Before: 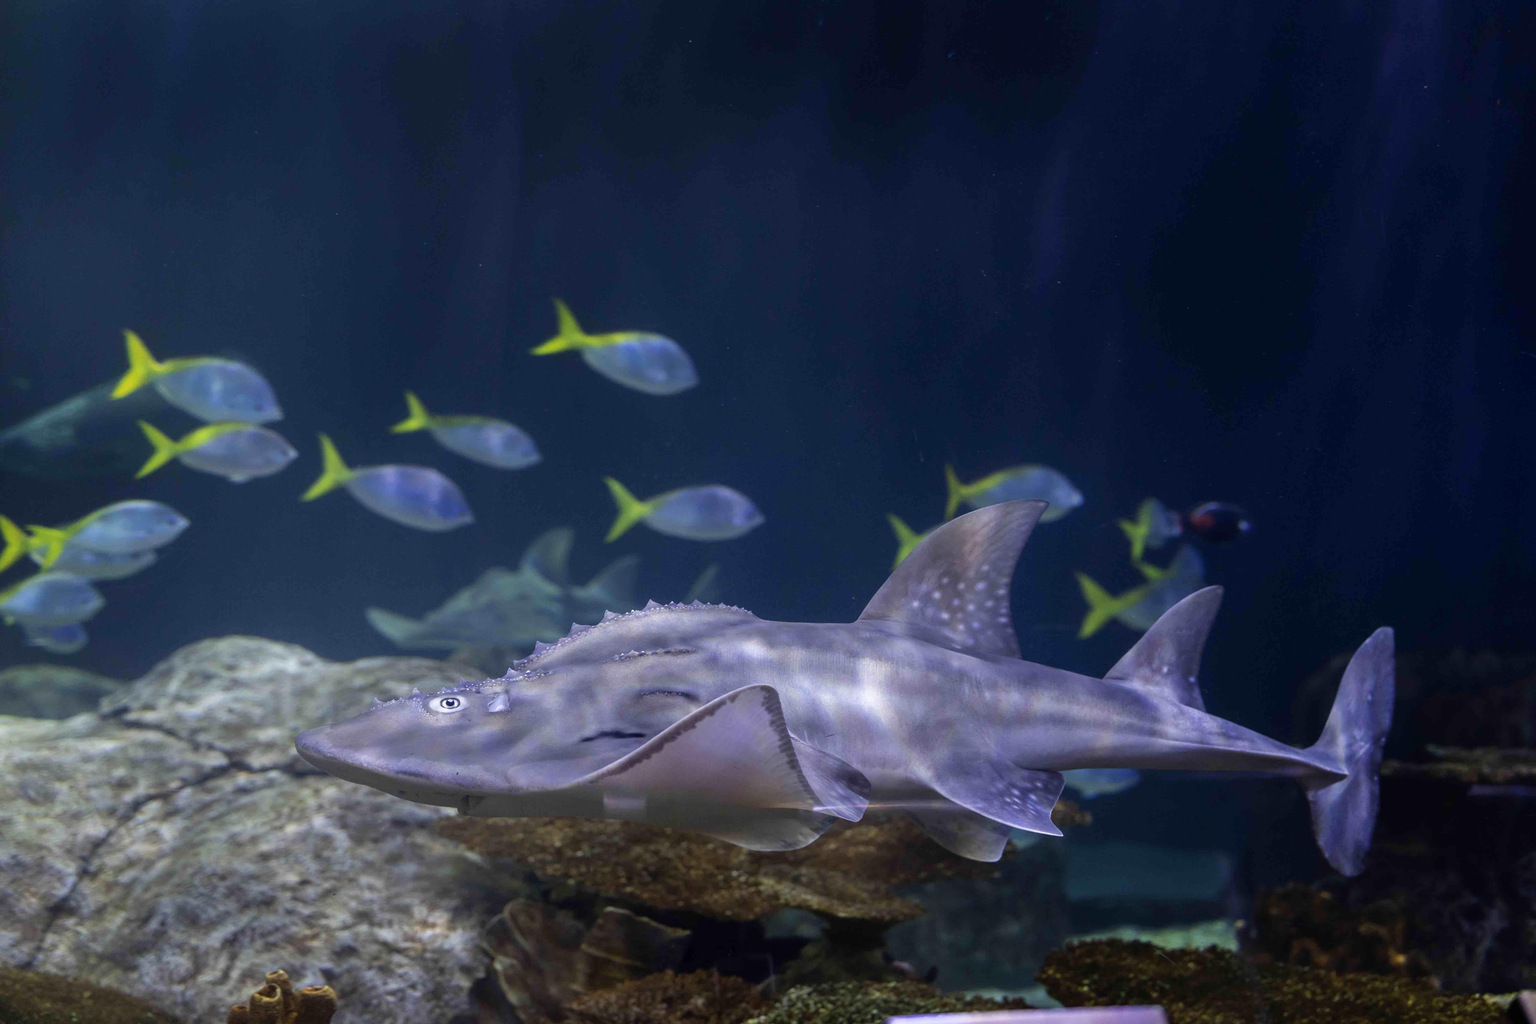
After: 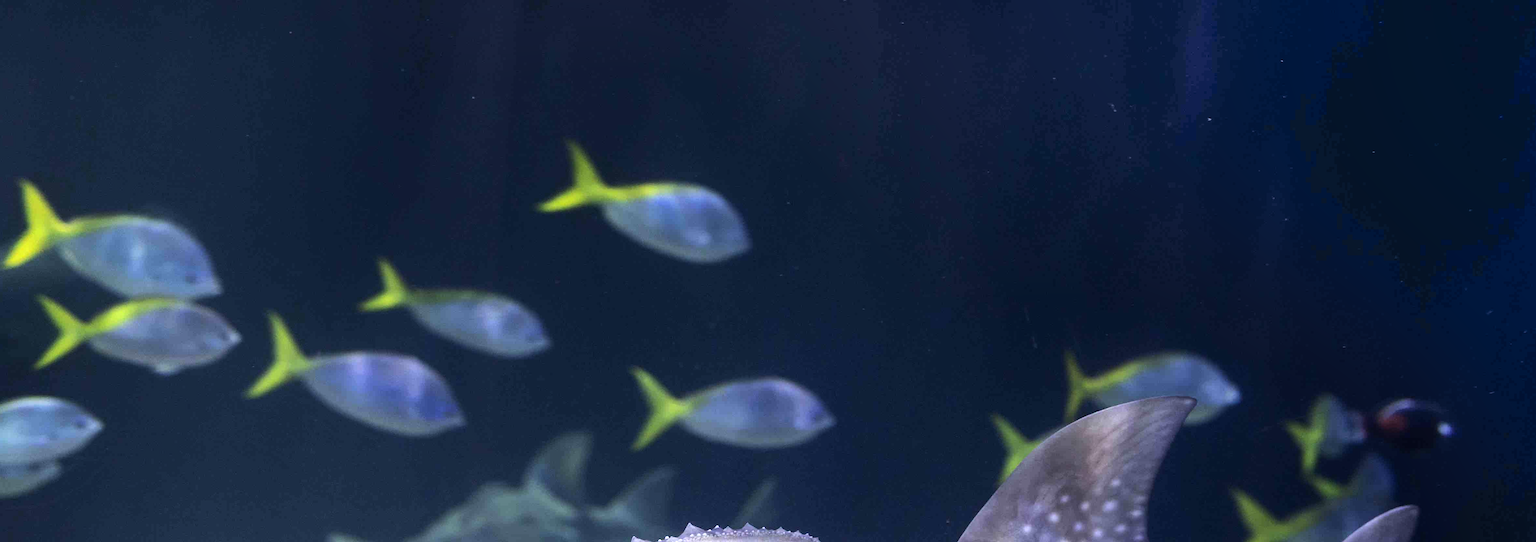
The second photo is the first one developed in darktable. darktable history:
shadows and highlights: radius 336.02, shadows 64.75, highlights 4.36, compress 87.45%, soften with gaussian
crop: left 7.096%, top 18.448%, right 14.308%, bottom 39.883%
tone equalizer: -8 EV -0.784 EV, -7 EV -0.683 EV, -6 EV -0.615 EV, -5 EV -0.368 EV, -3 EV 0.378 EV, -2 EV 0.6 EV, -1 EV 0.684 EV, +0 EV 0.73 EV, edges refinement/feathering 500, mask exposure compensation -1.57 EV, preserve details no
